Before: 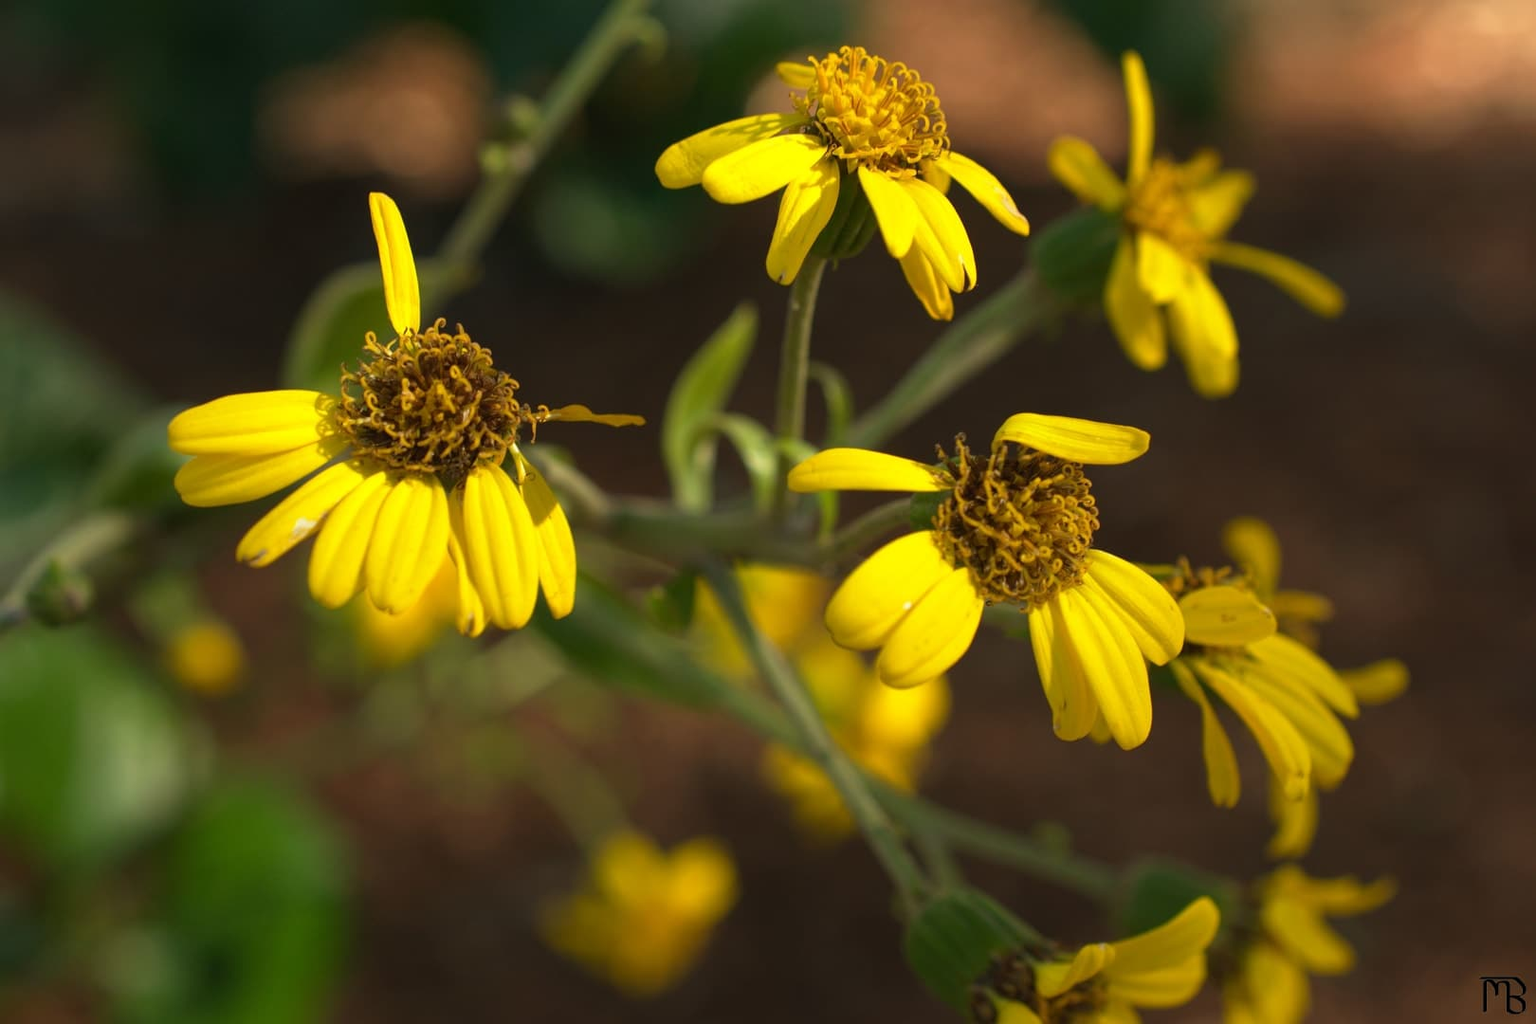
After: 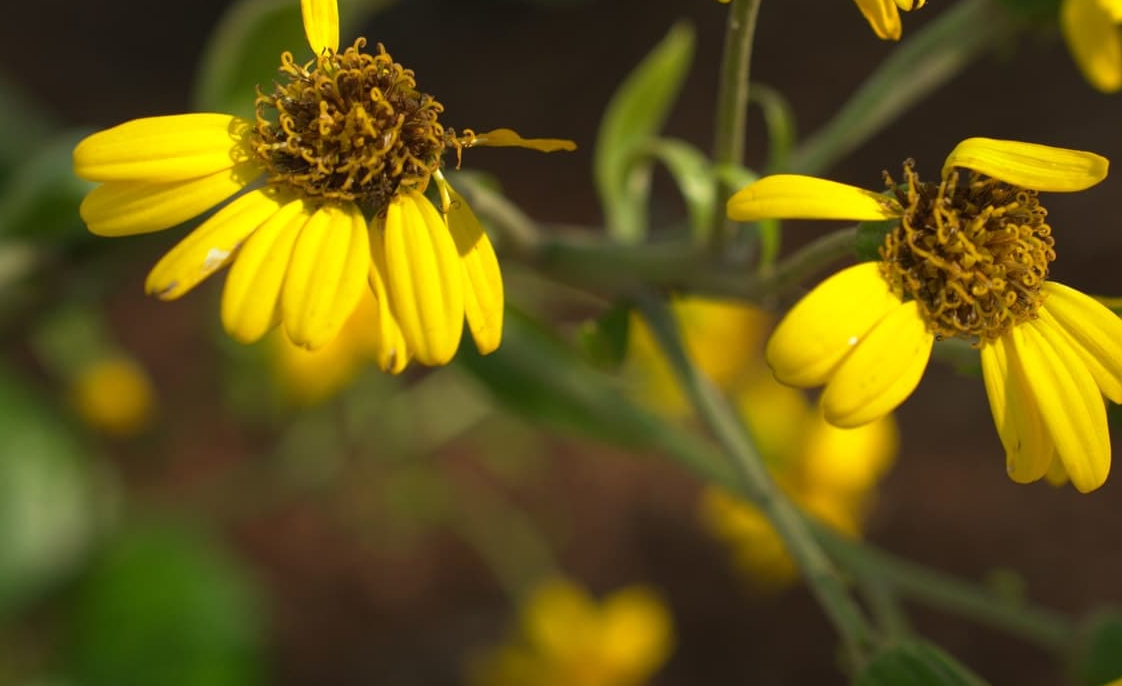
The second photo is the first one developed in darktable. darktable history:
crop: left 6.474%, top 27.678%, right 24.213%, bottom 8.778%
tone equalizer: mask exposure compensation -0.507 EV
